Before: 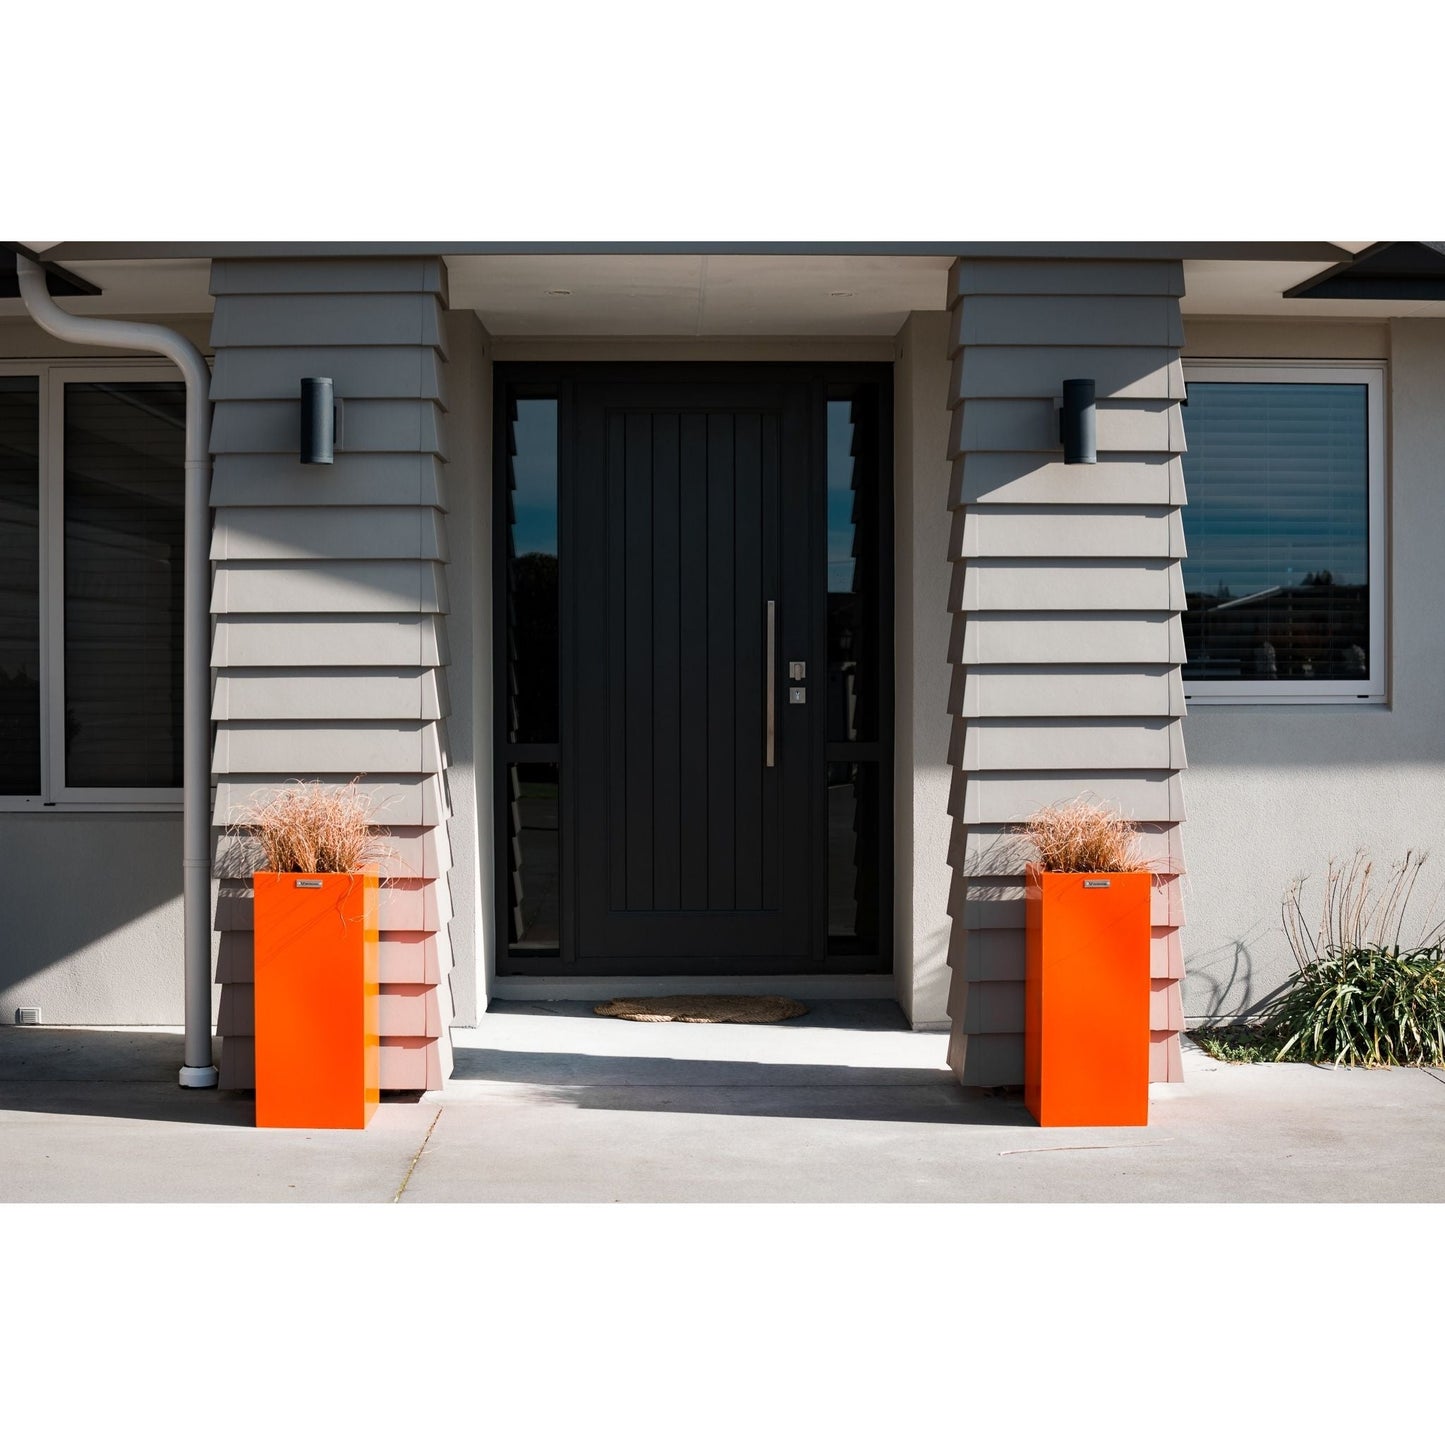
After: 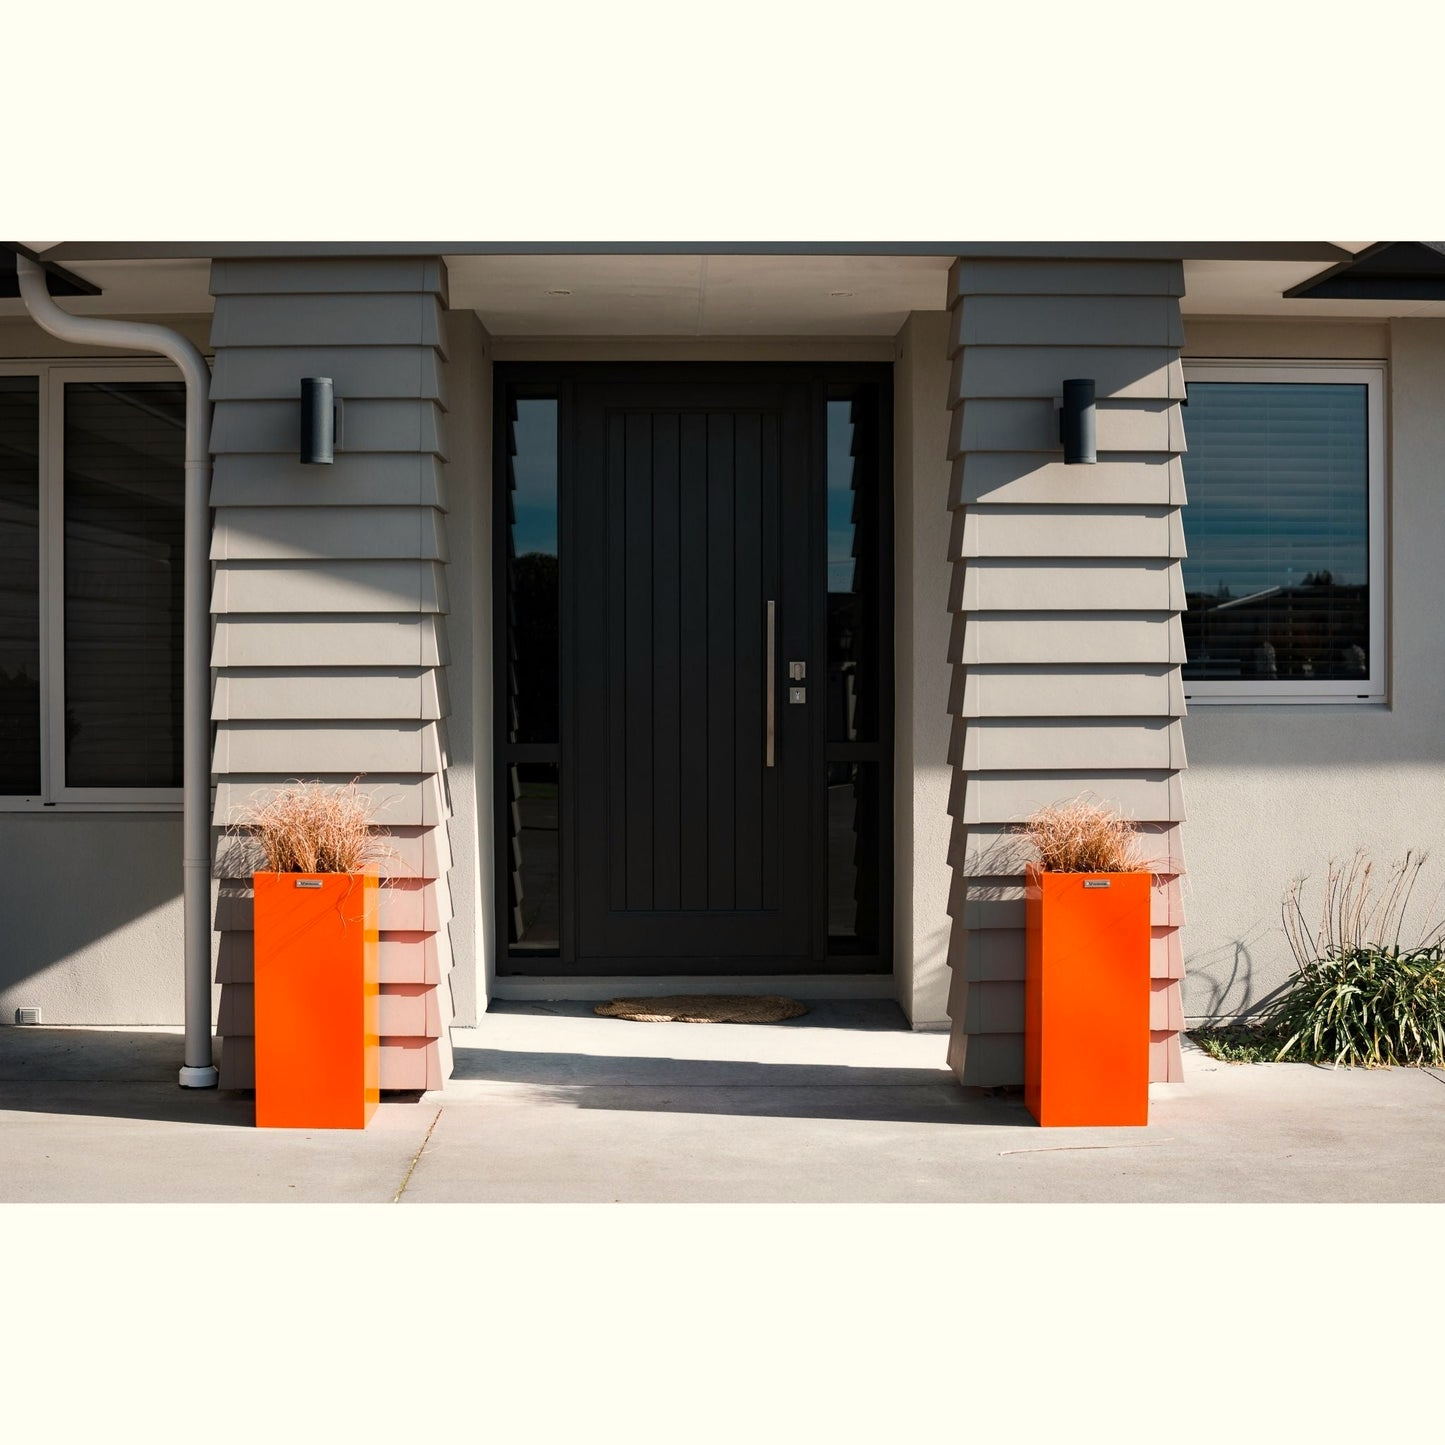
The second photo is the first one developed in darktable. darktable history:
color calibration: x 0.334, y 0.349, temperature 5426 K
